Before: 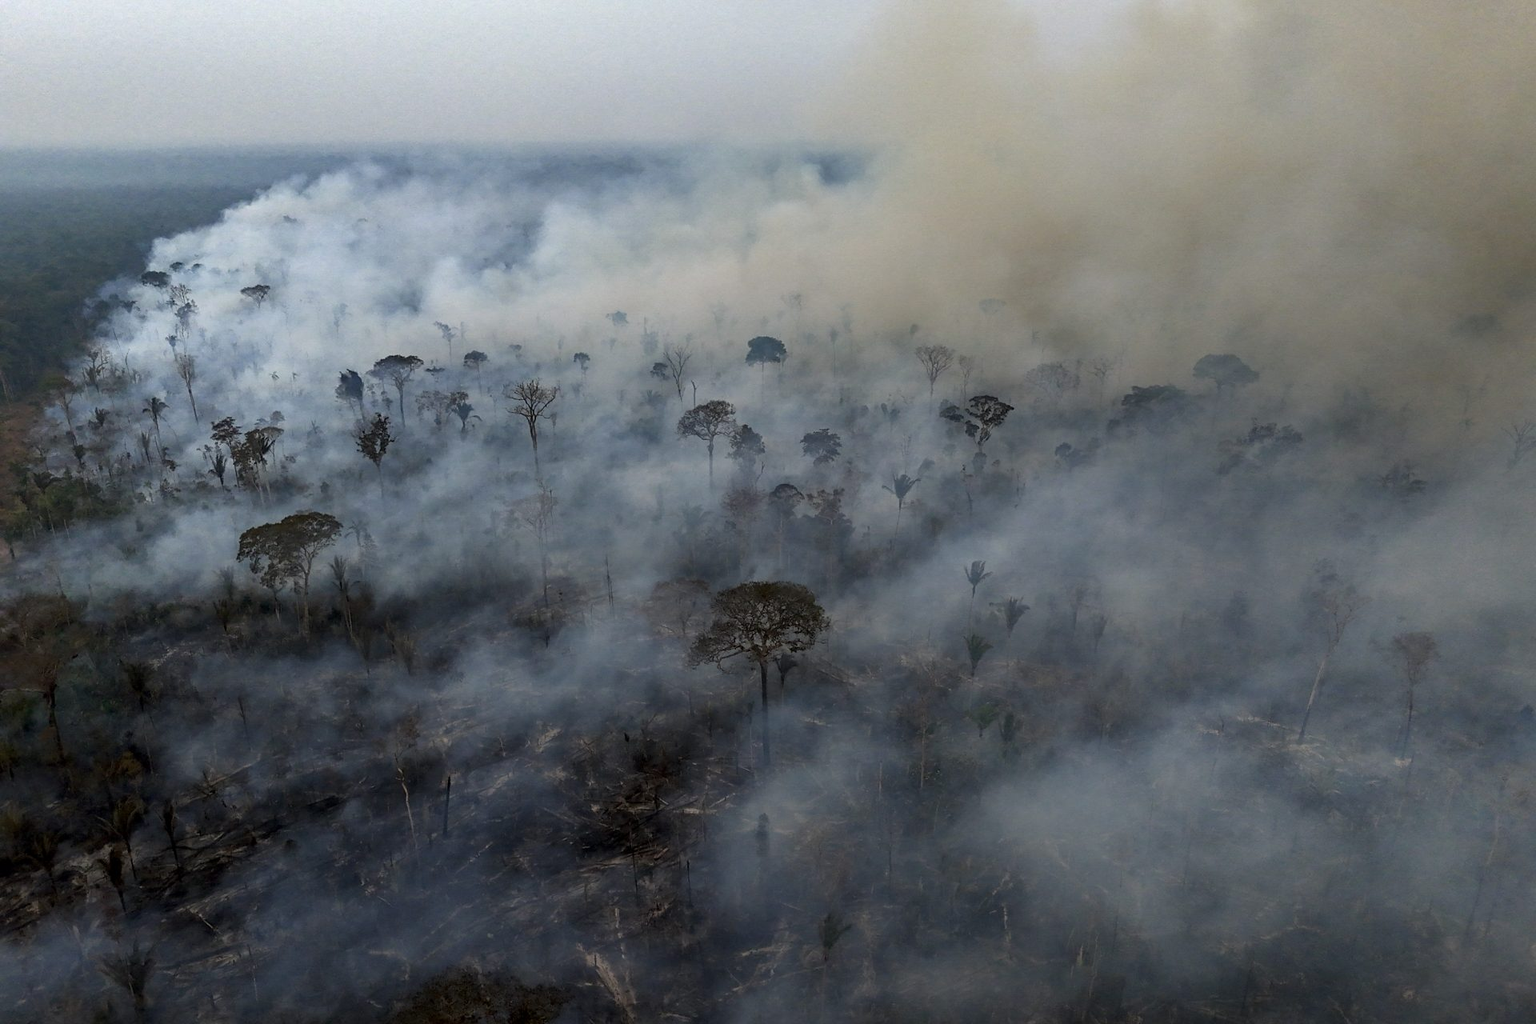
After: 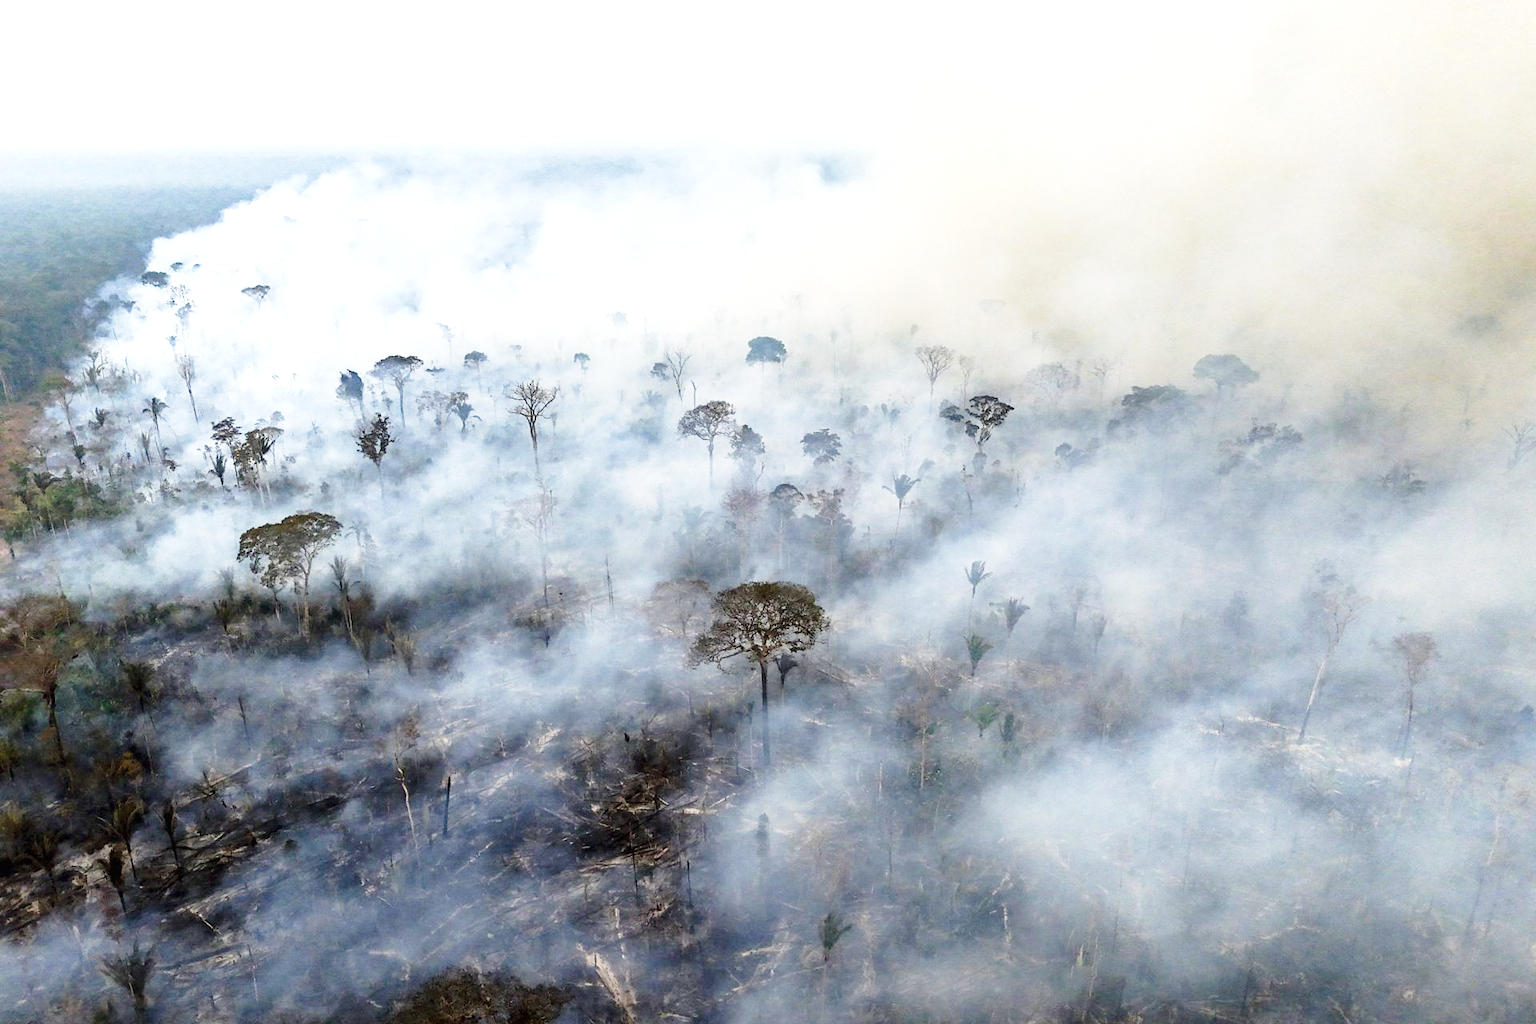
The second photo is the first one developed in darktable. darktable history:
exposure: black level correction 0, exposure 1.45 EV, compensate exposure bias true, compensate highlight preservation false
base curve: curves: ch0 [(0, 0) (0.028, 0.03) (0.121, 0.232) (0.46, 0.748) (0.859, 0.968) (1, 1)], preserve colors none
